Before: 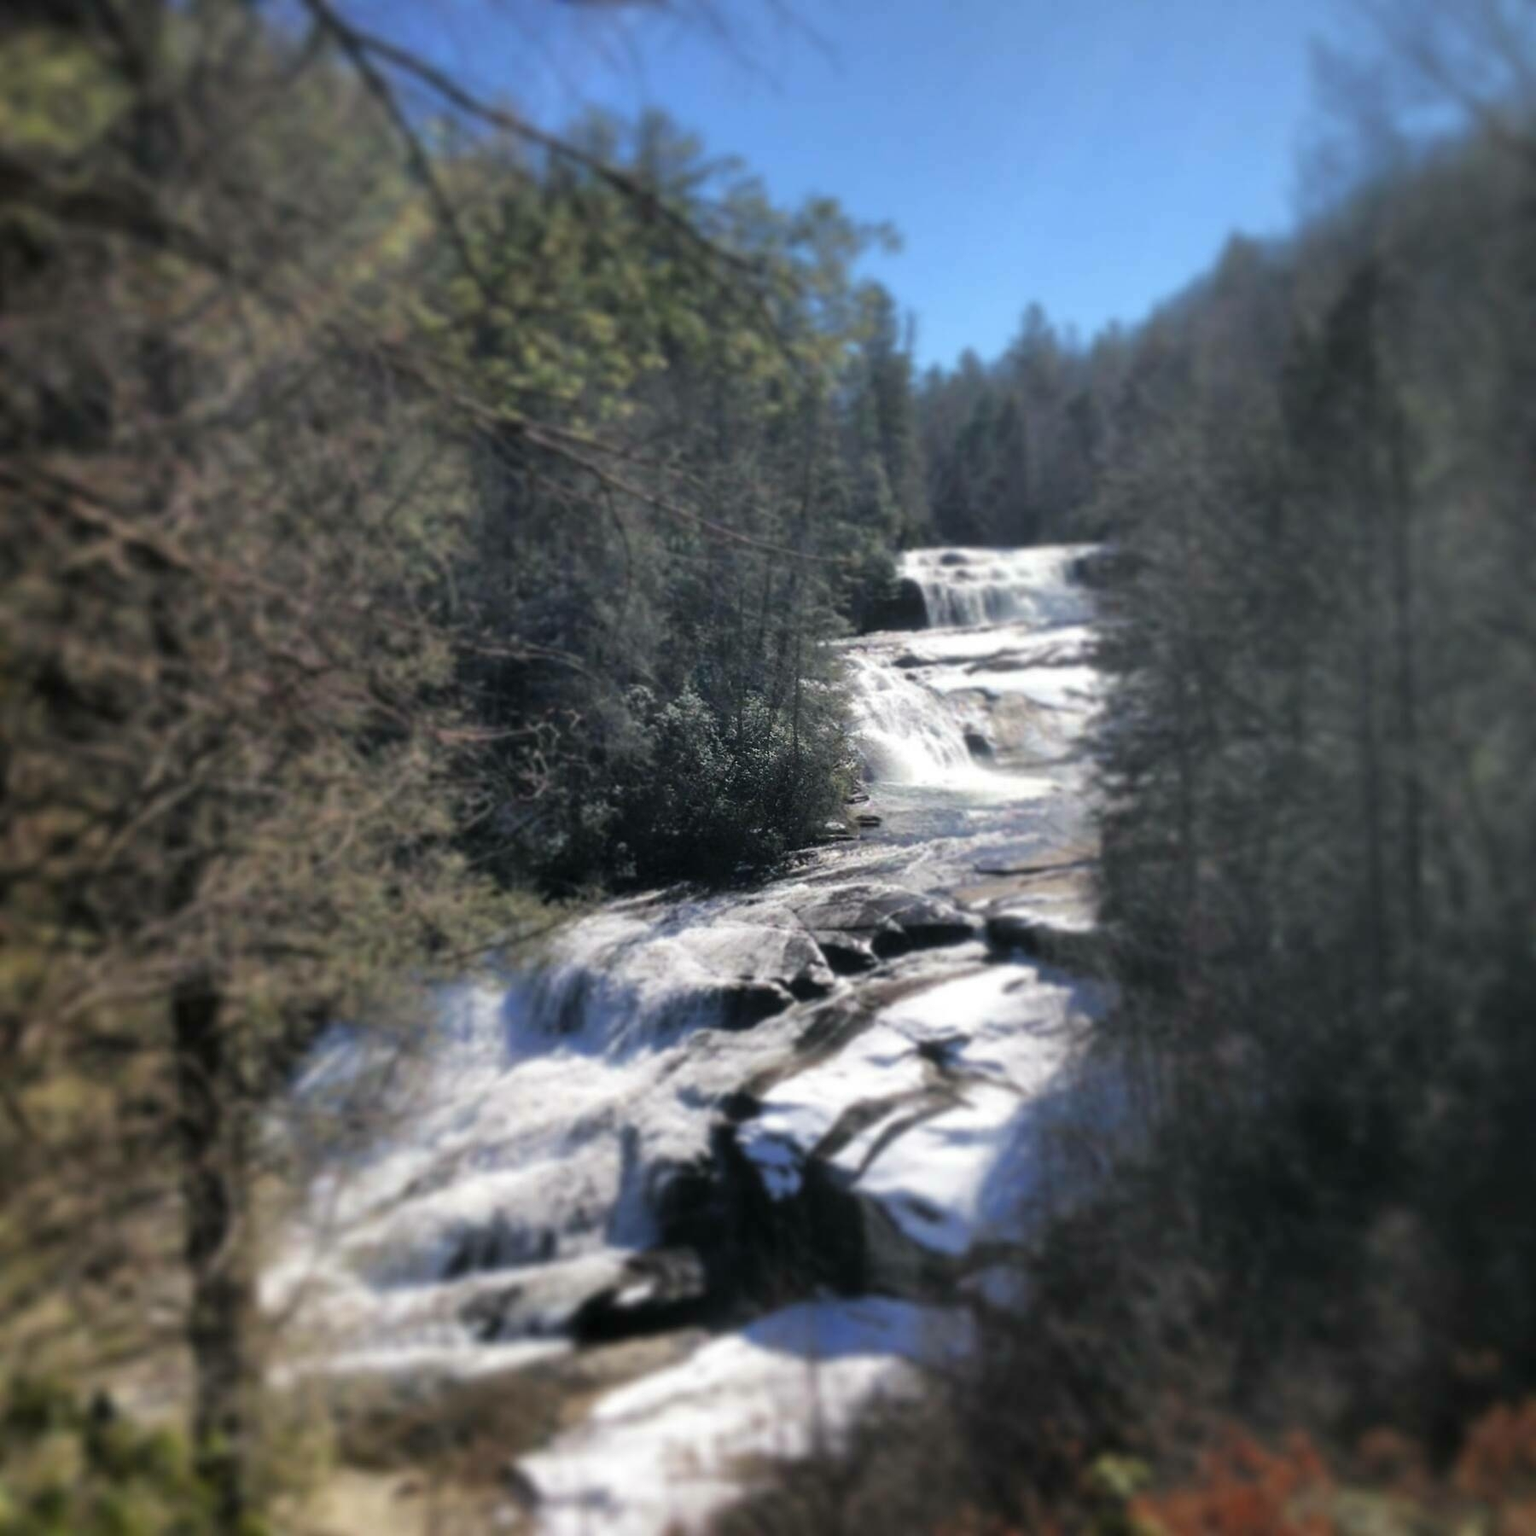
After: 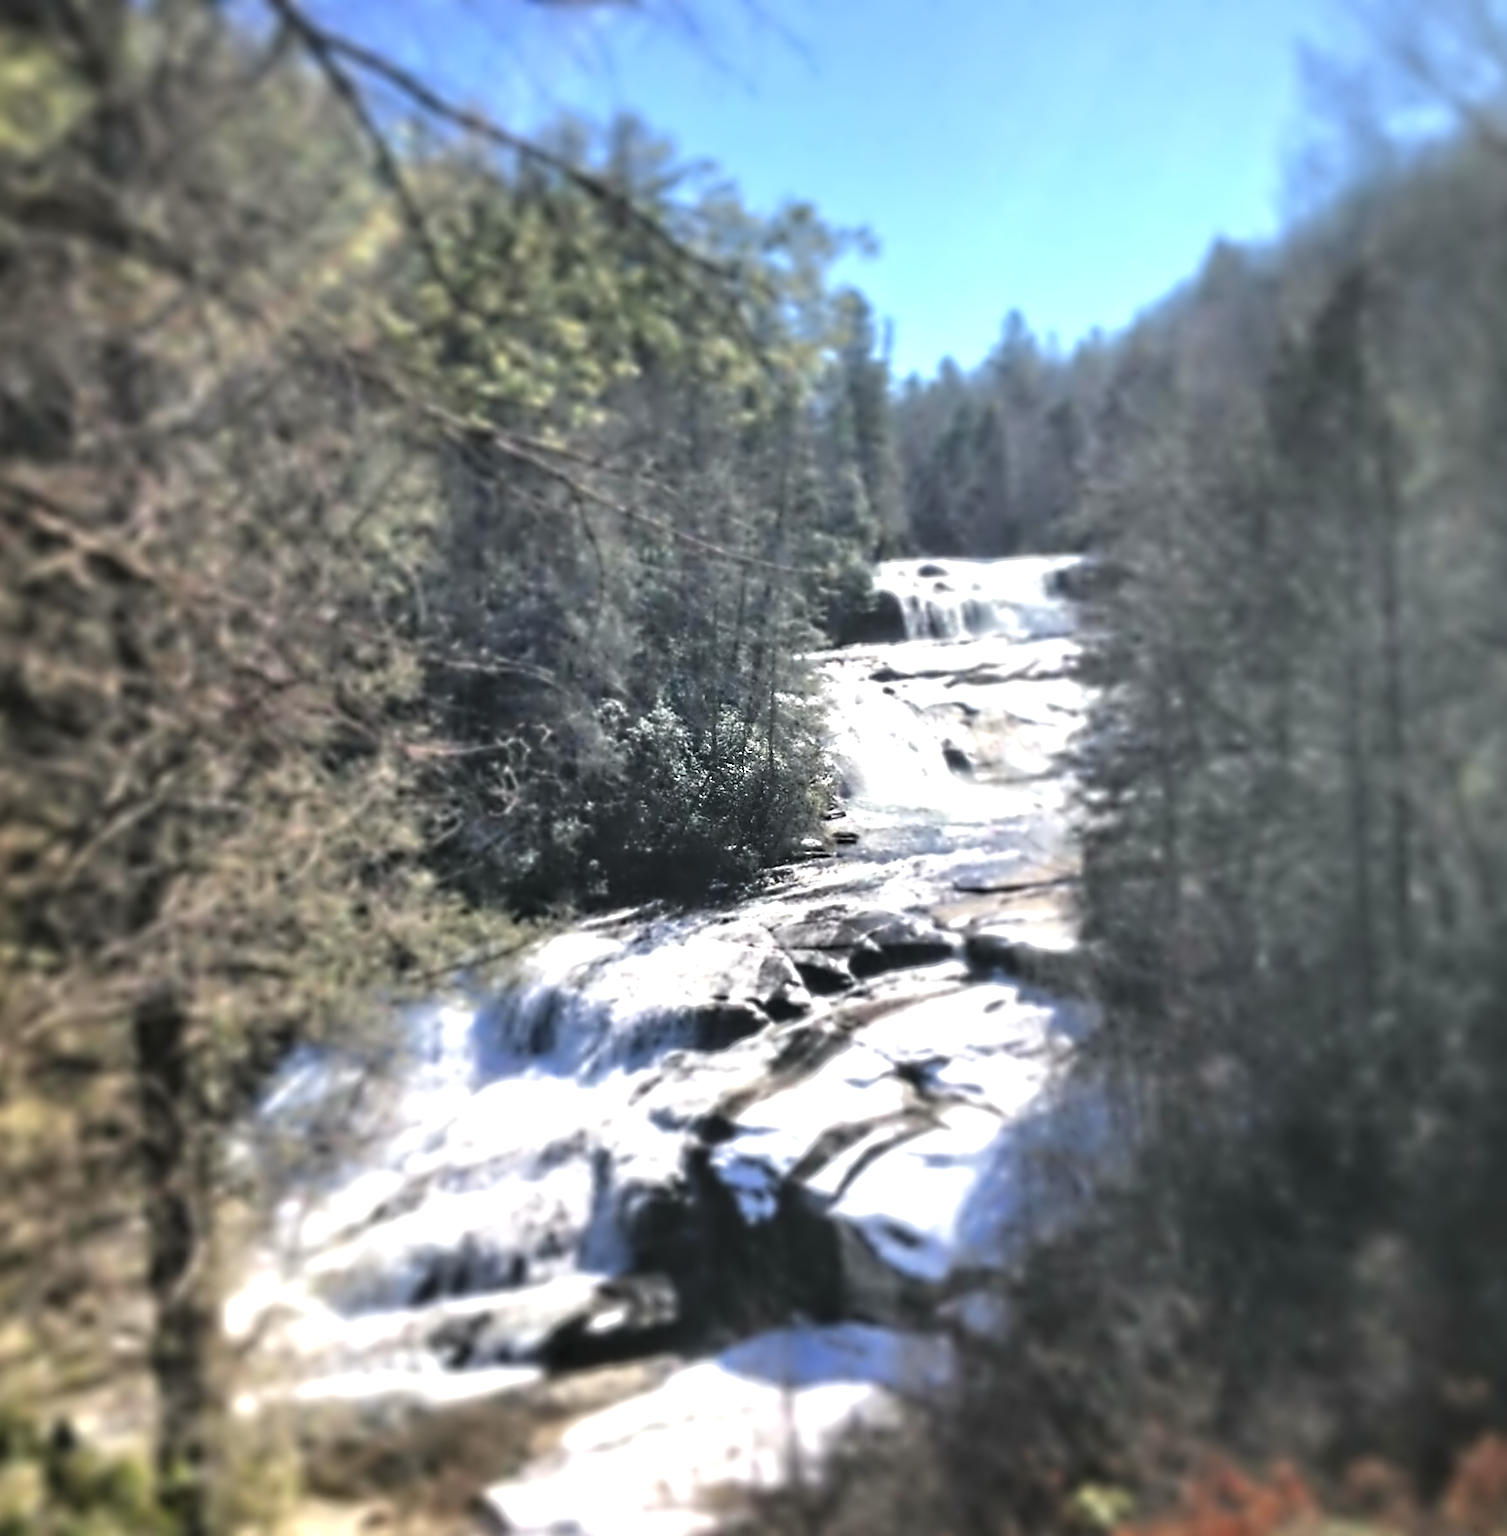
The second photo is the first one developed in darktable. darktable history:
crop and rotate: left 2.664%, right 1.158%, bottom 1.988%
contrast equalizer: octaves 7, y [[0.5, 0.542, 0.583, 0.625, 0.667, 0.708], [0.5 ×6], [0.5 ×6], [0, 0.033, 0.067, 0.1, 0.133, 0.167], [0, 0.05, 0.1, 0.15, 0.2, 0.25]]
exposure: black level correction -0.005, exposure 1 EV, compensate exposure bias true, compensate highlight preservation false
